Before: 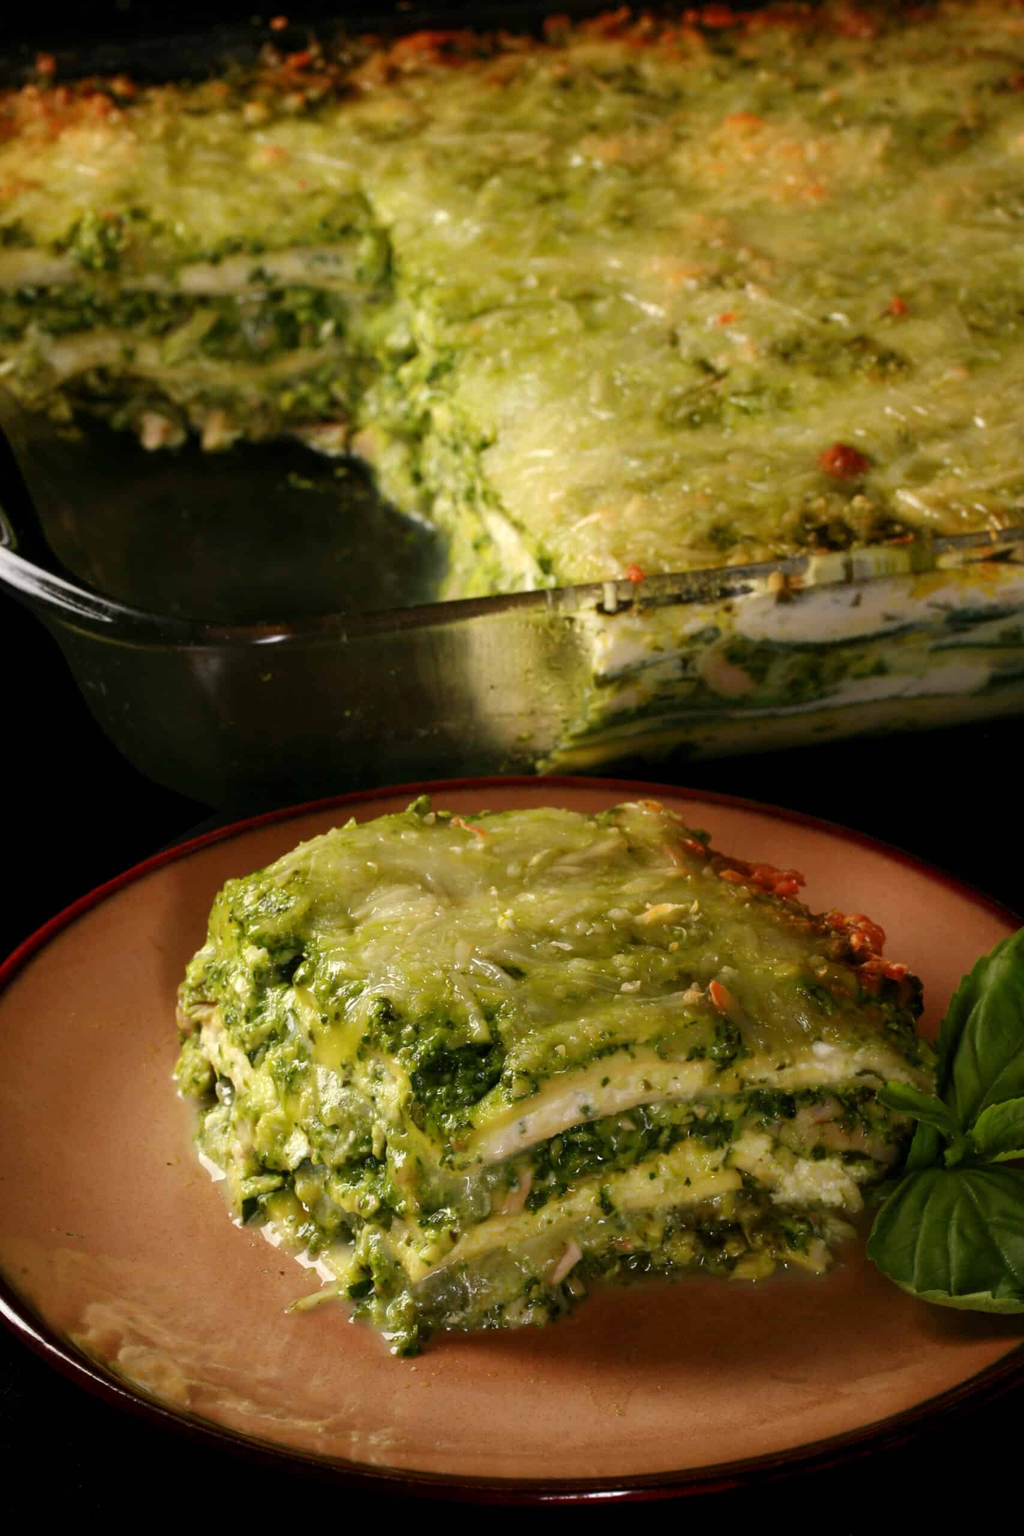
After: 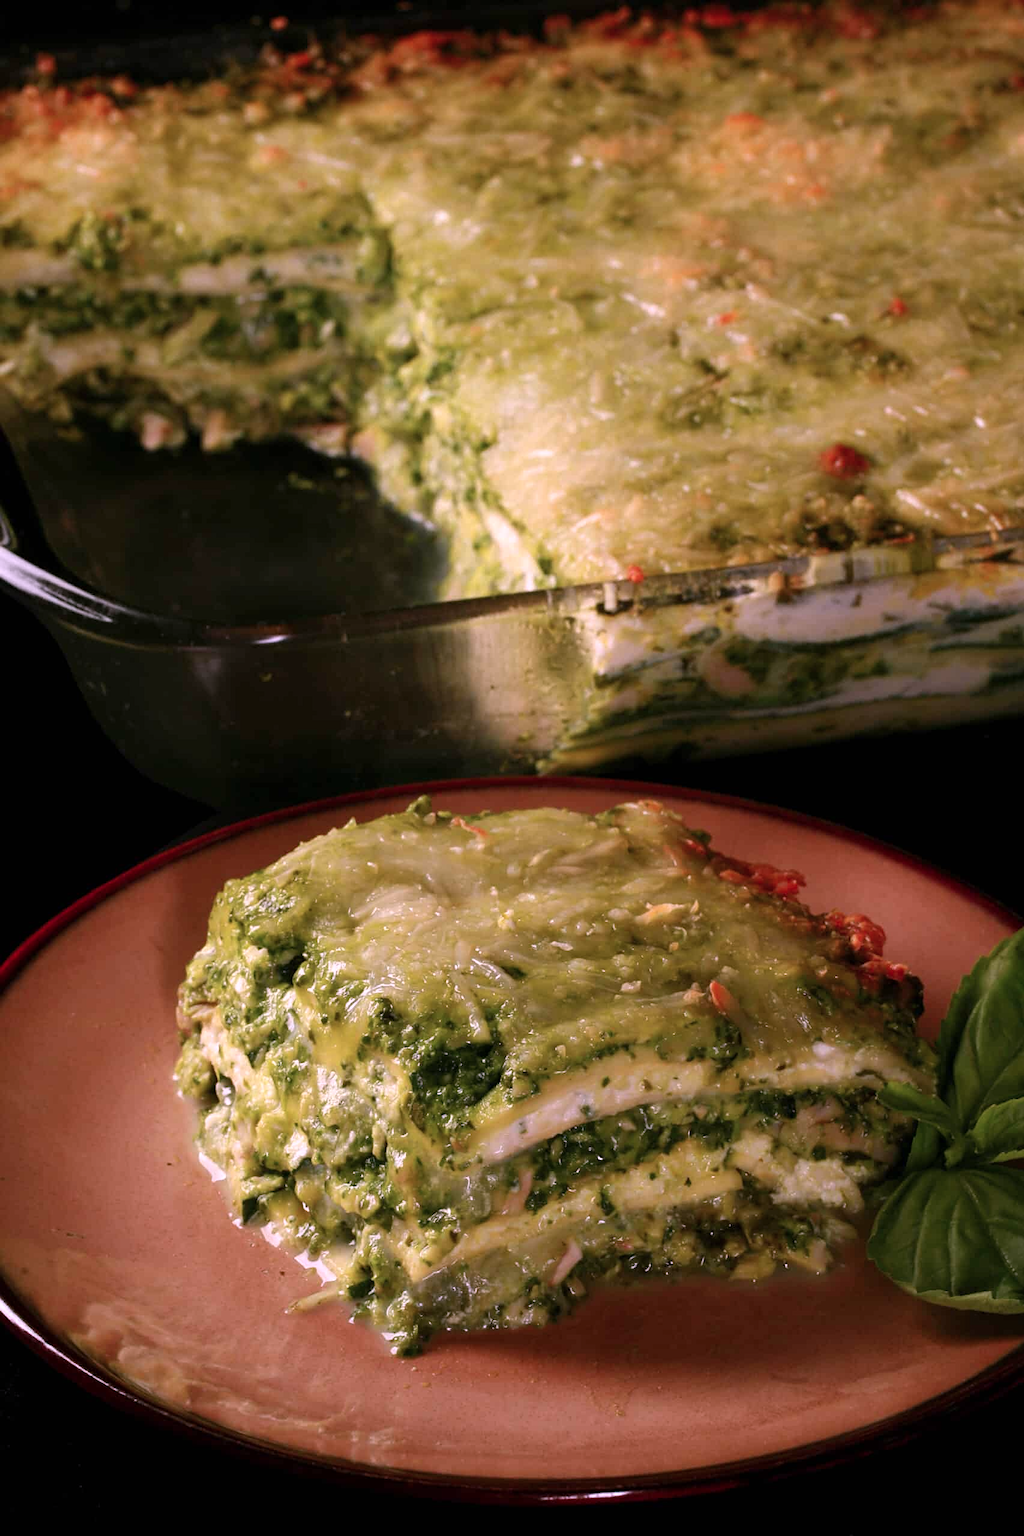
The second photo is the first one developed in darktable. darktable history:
color correction: highlights a* 15.46, highlights b* -20.56
tone equalizer: on, module defaults
sharpen: amount 0.2
